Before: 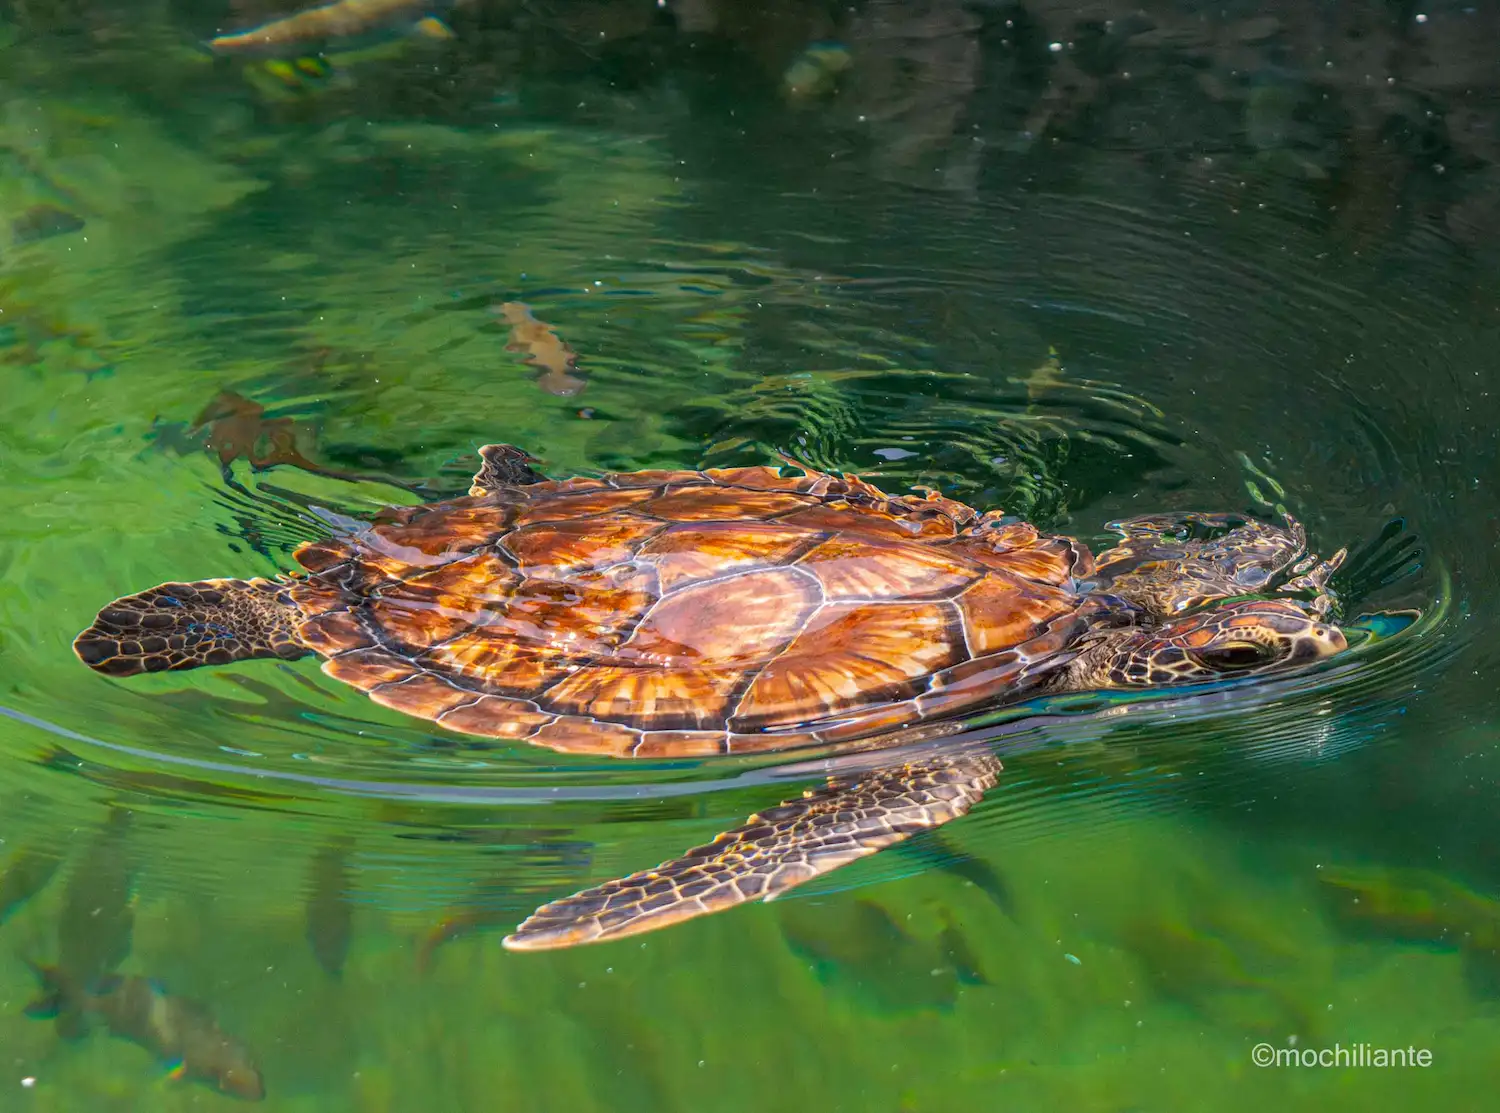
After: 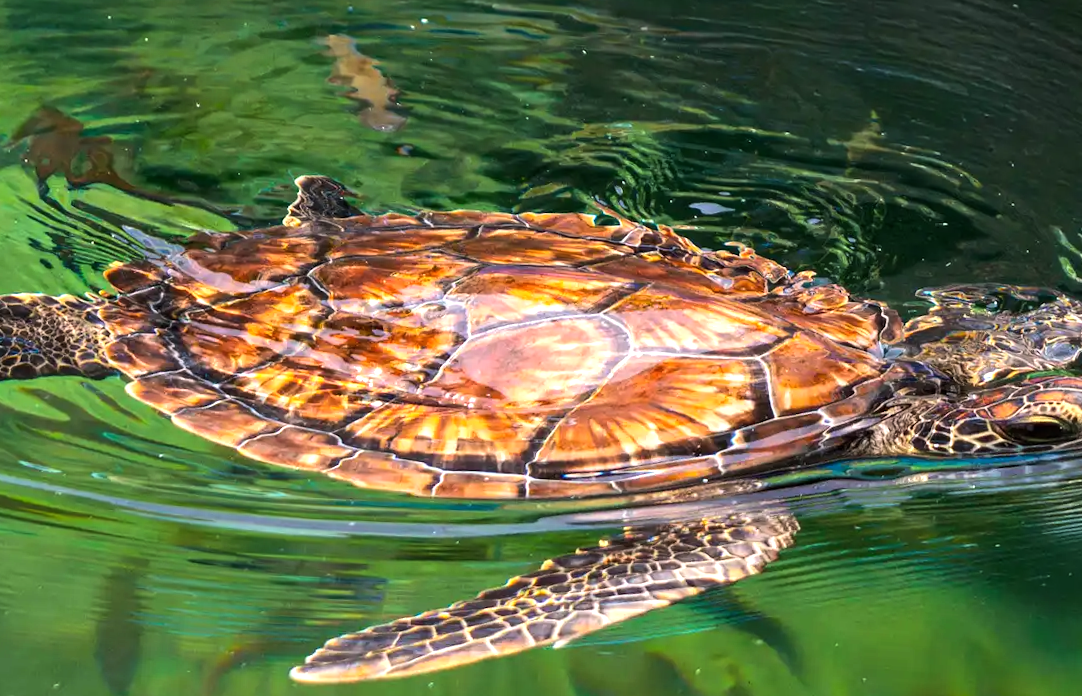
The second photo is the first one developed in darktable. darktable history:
tone equalizer: -8 EV -0.75 EV, -7 EV -0.7 EV, -6 EV -0.6 EV, -5 EV -0.4 EV, -3 EV 0.4 EV, -2 EV 0.6 EV, -1 EV 0.7 EV, +0 EV 0.75 EV, edges refinement/feathering 500, mask exposure compensation -1.57 EV, preserve details no
exposure: compensate highlight preservation false
crop and rotate: angle -3.37°, left 9.79%, top 20.73%, right 12.42%, bottom 11.82%
